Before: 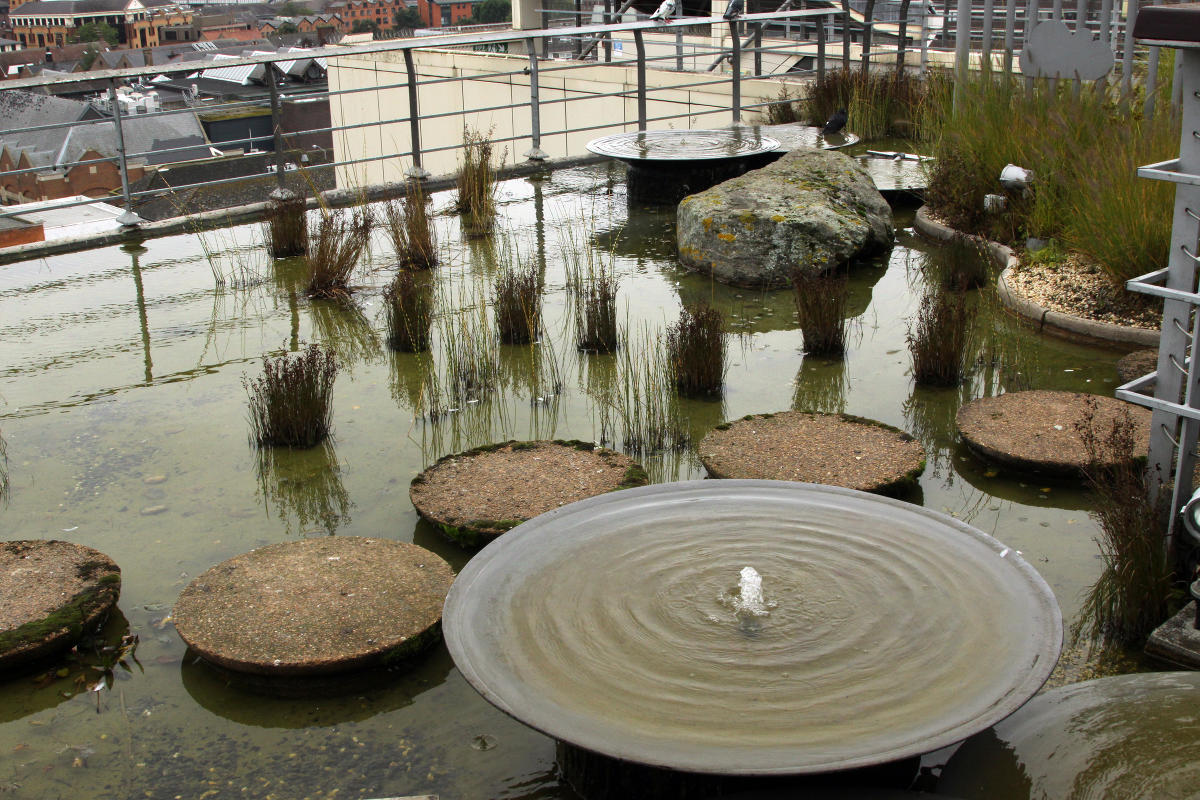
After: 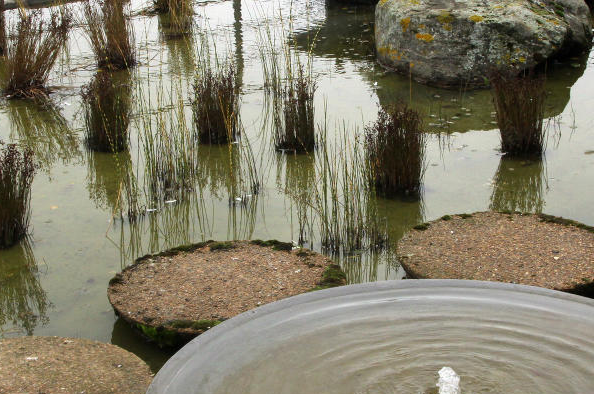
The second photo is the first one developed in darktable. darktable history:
crop: left 25.184%, top 25.107%, right 25.262%, bottom 25.524%
